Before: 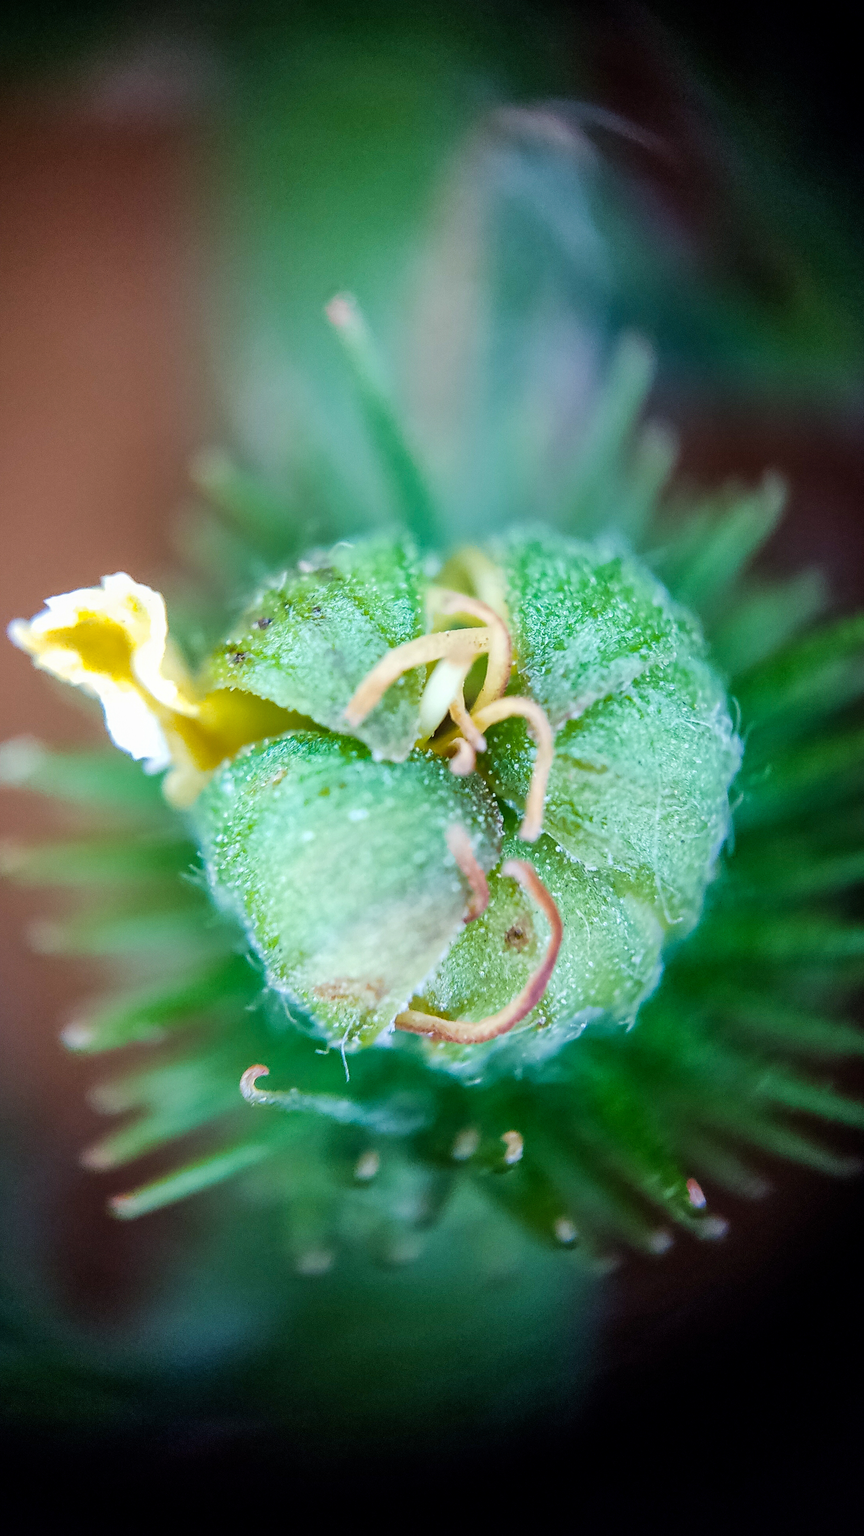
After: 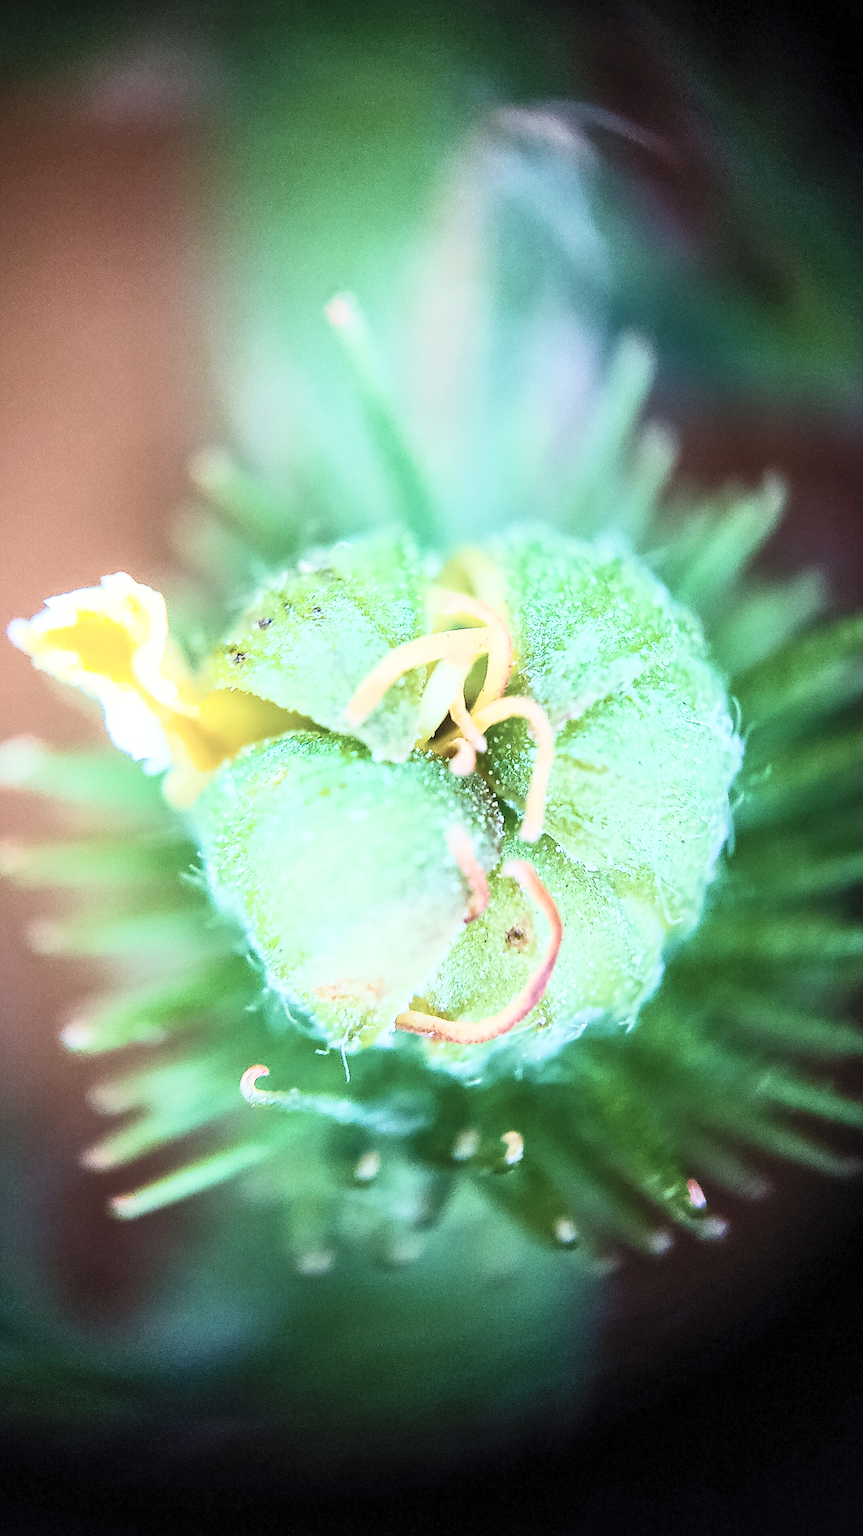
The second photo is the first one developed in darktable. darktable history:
sharpen: on, module defaults
contrast brightness saturation: contrast 0.438, brightness 0.558, saturation -0.19
velvia: on, module defaults
exposure: compensate highlight preservation false
